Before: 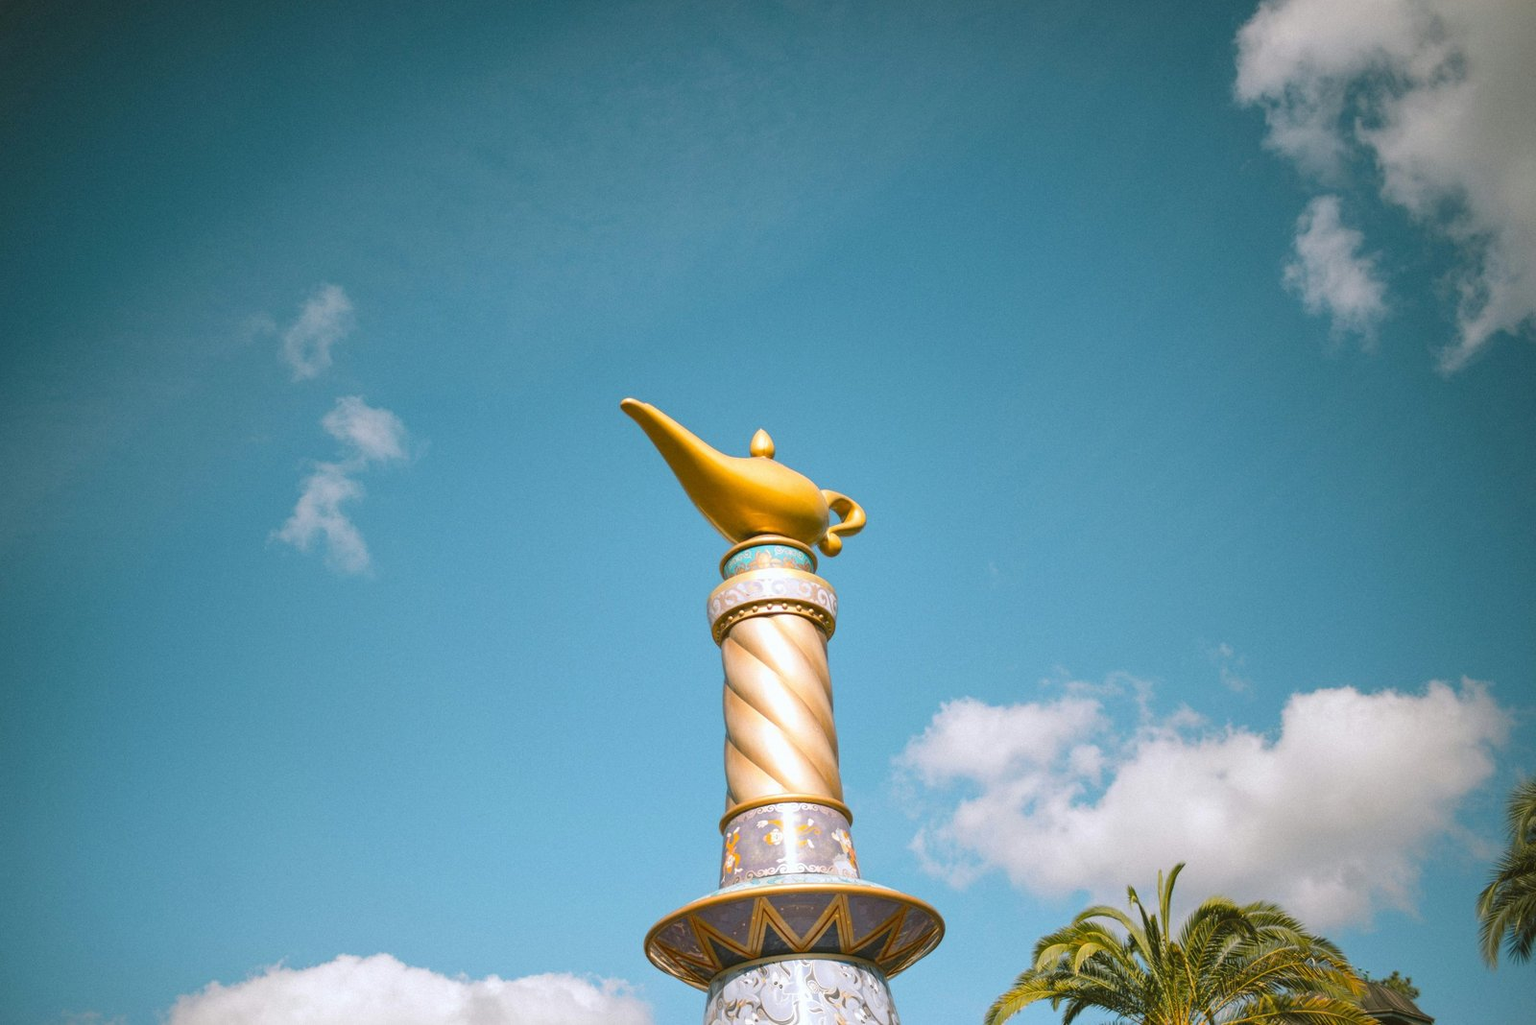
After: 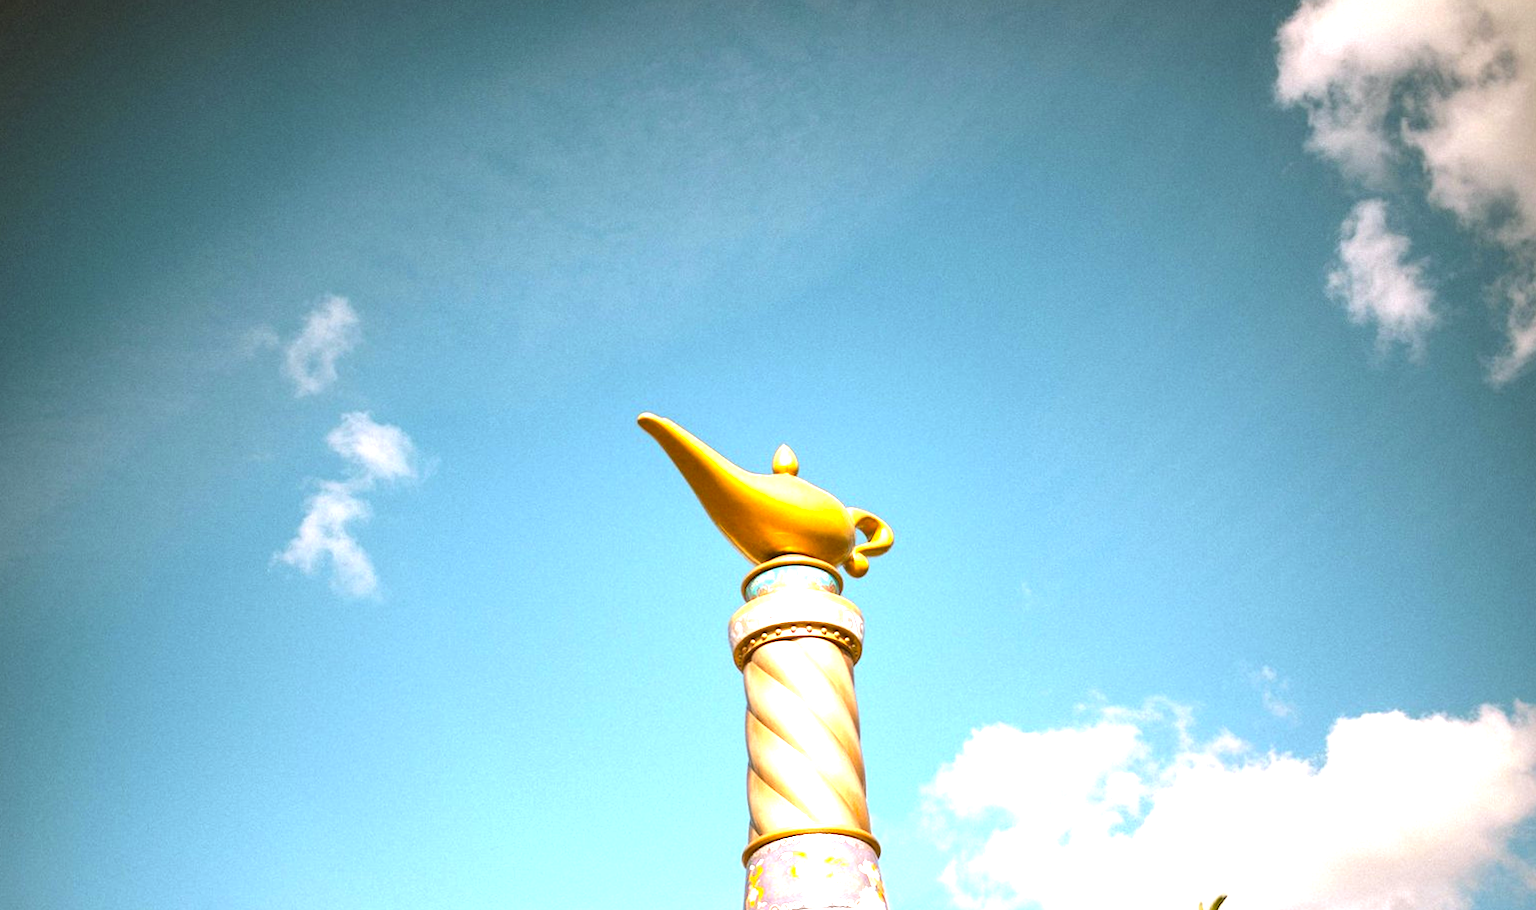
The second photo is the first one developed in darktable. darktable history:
crop and rotate: angle 0.2°, left 0.275%, right 3.127%, bottom 14.18%
levels: levels [0.012, 0.367, 0.697]
rgb levels: mode RGB, independent channels, levels [[0, 0.5, 1], [0, 0.521, 1], [0, 0.536, 1]]
